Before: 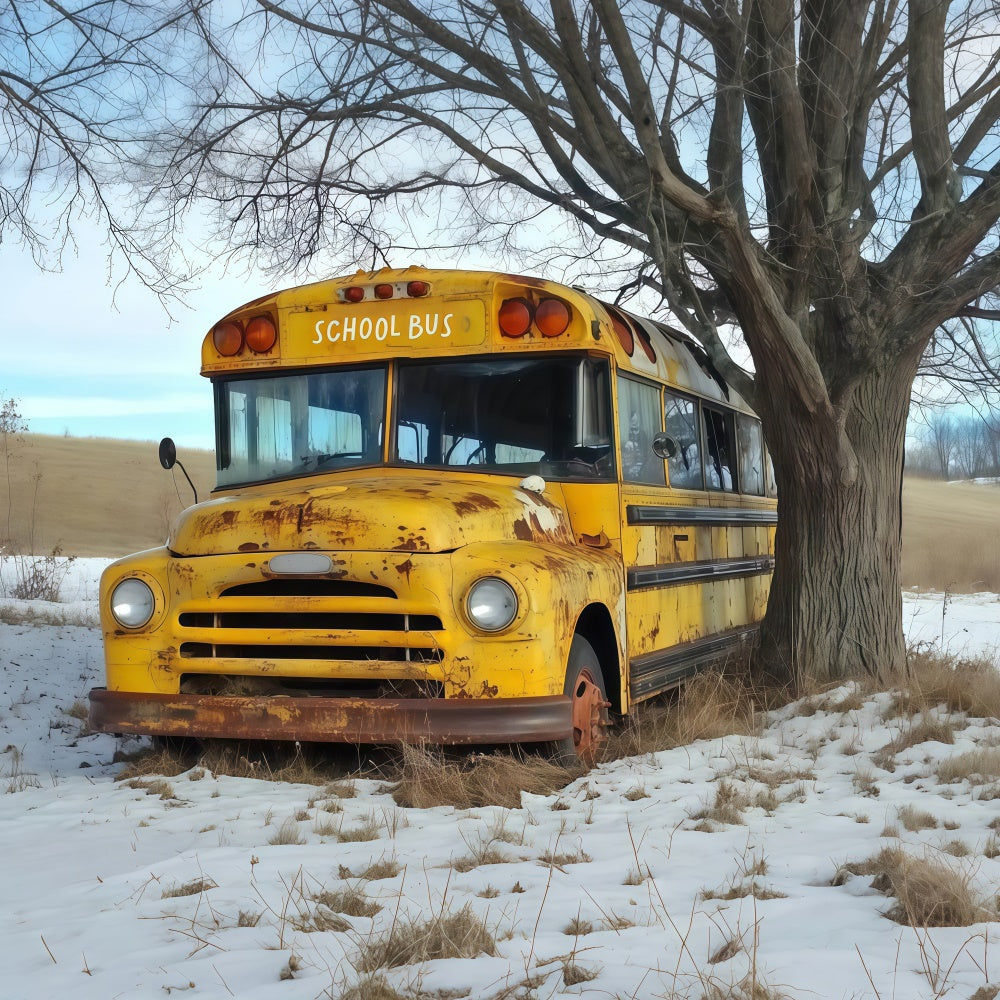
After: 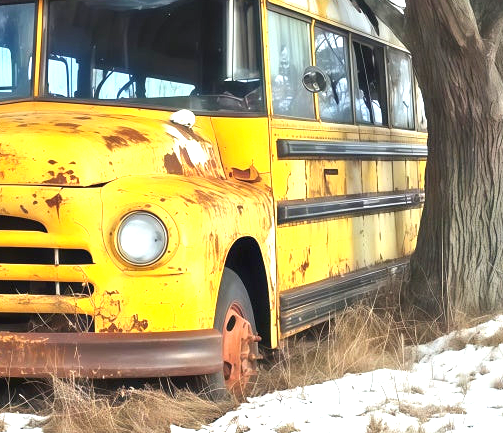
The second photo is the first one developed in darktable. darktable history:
crop: left 35.03%, top 36.625%, right 14.663%, bottom 20.057%
exposure: black level correction 0, exposure 1.45 EV, compensate exposure bias true, compensate highlight preservation false
